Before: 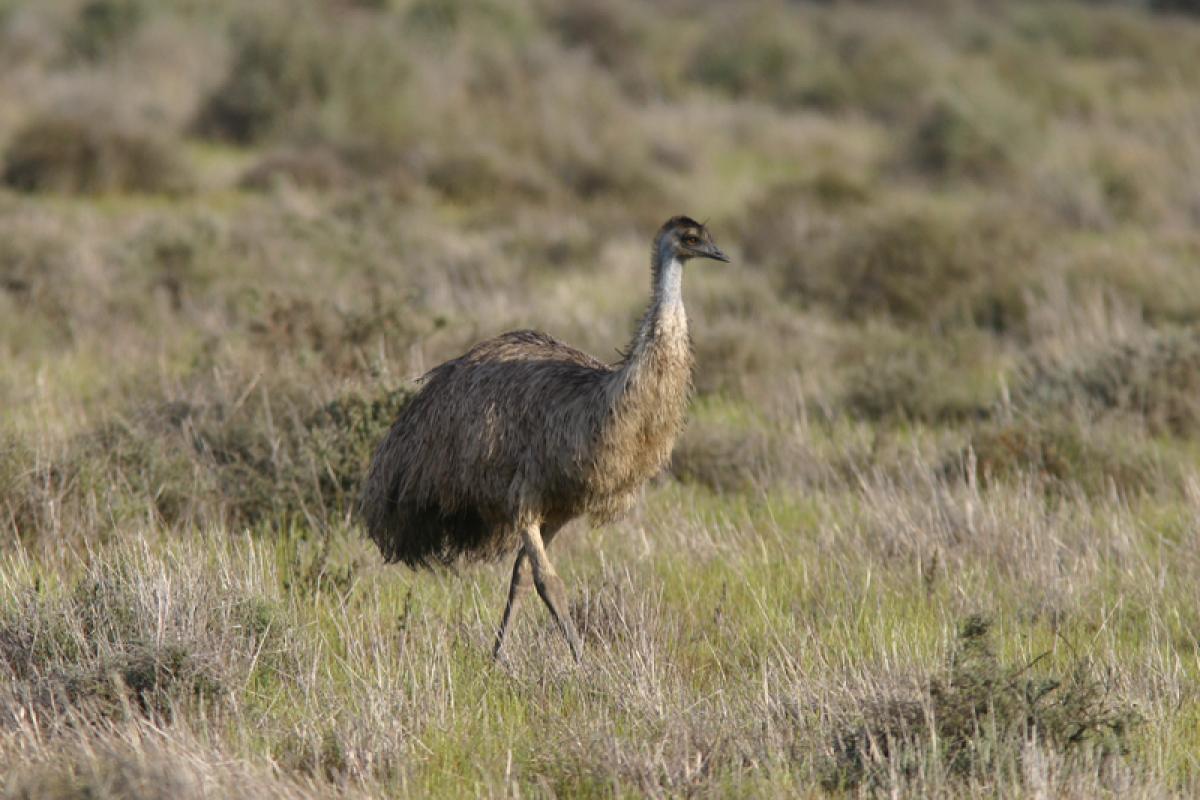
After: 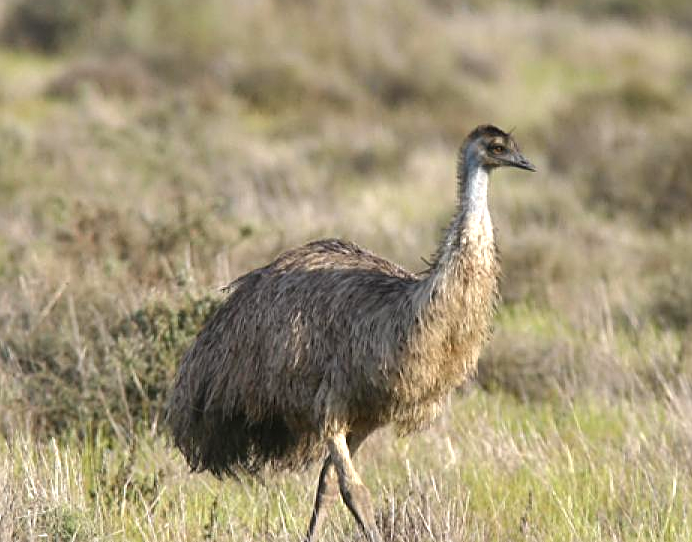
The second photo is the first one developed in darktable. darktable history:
sharpen: on, module defaults
exposure: black level correction 0, exposure 0.697 EV, compensate highlight preservation false
crop: left 16.236%, top 11.464%, right 26.052%, bottom 20.752%
